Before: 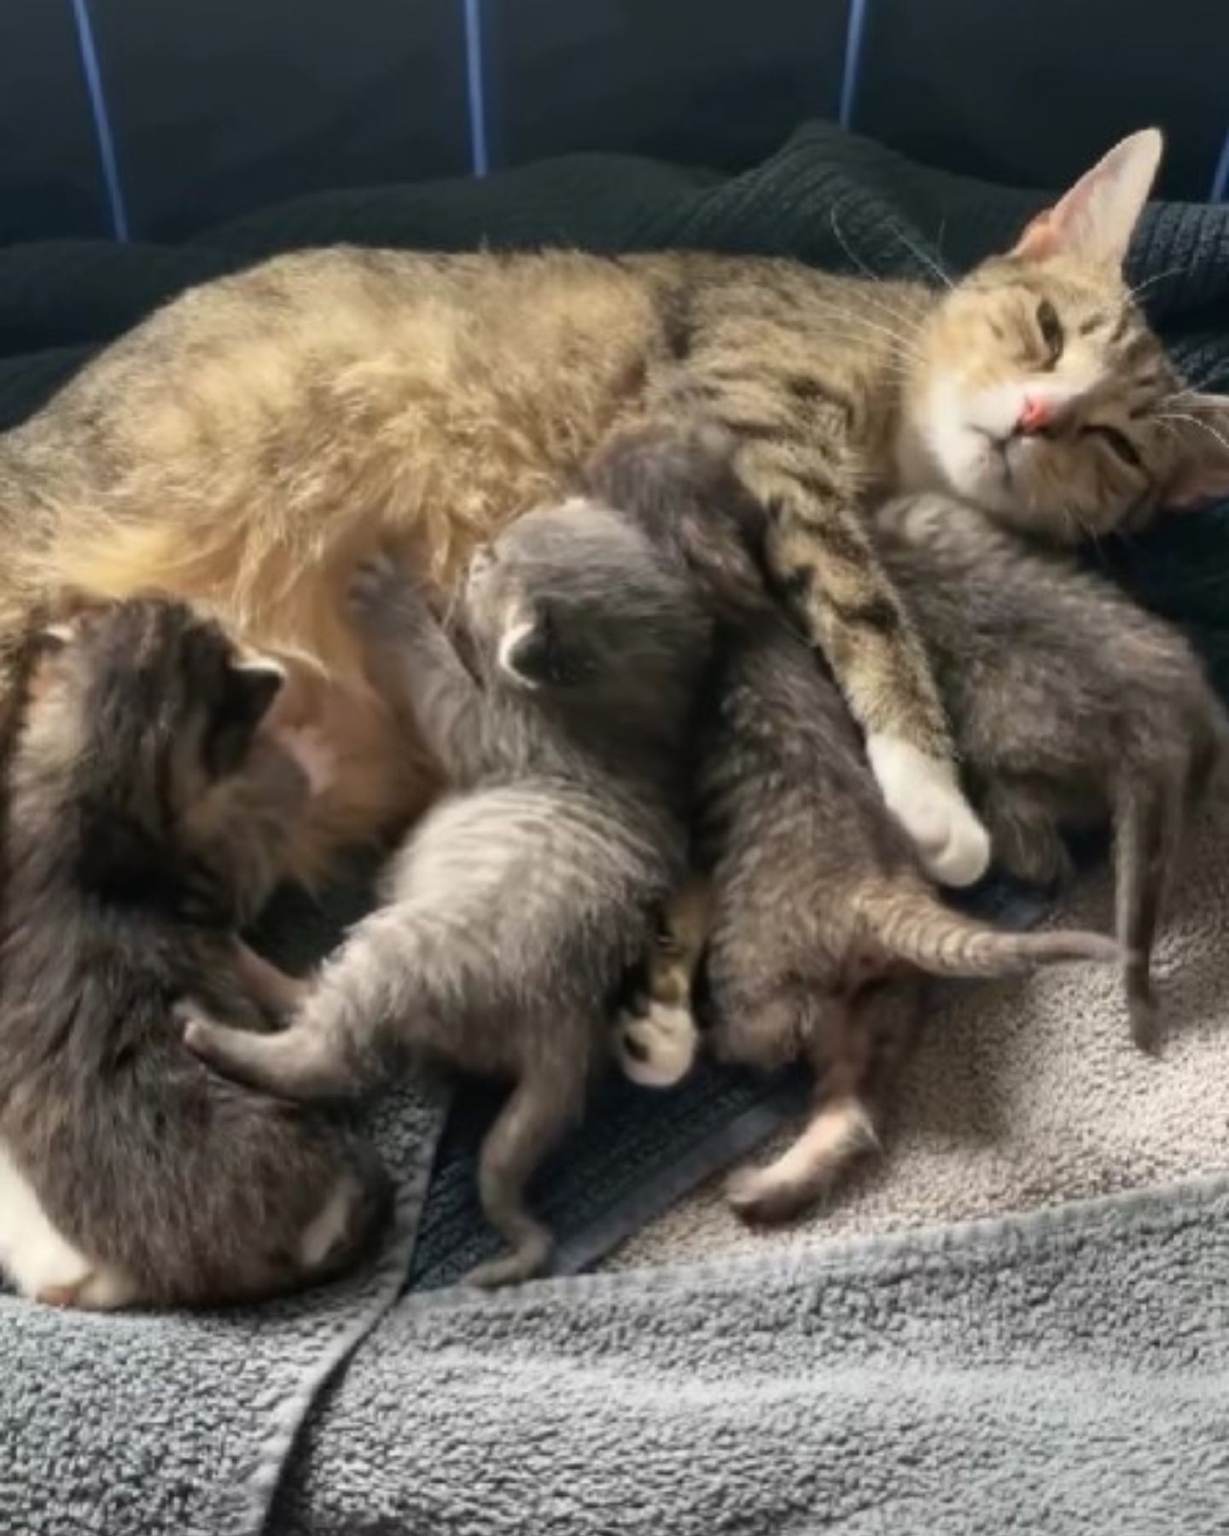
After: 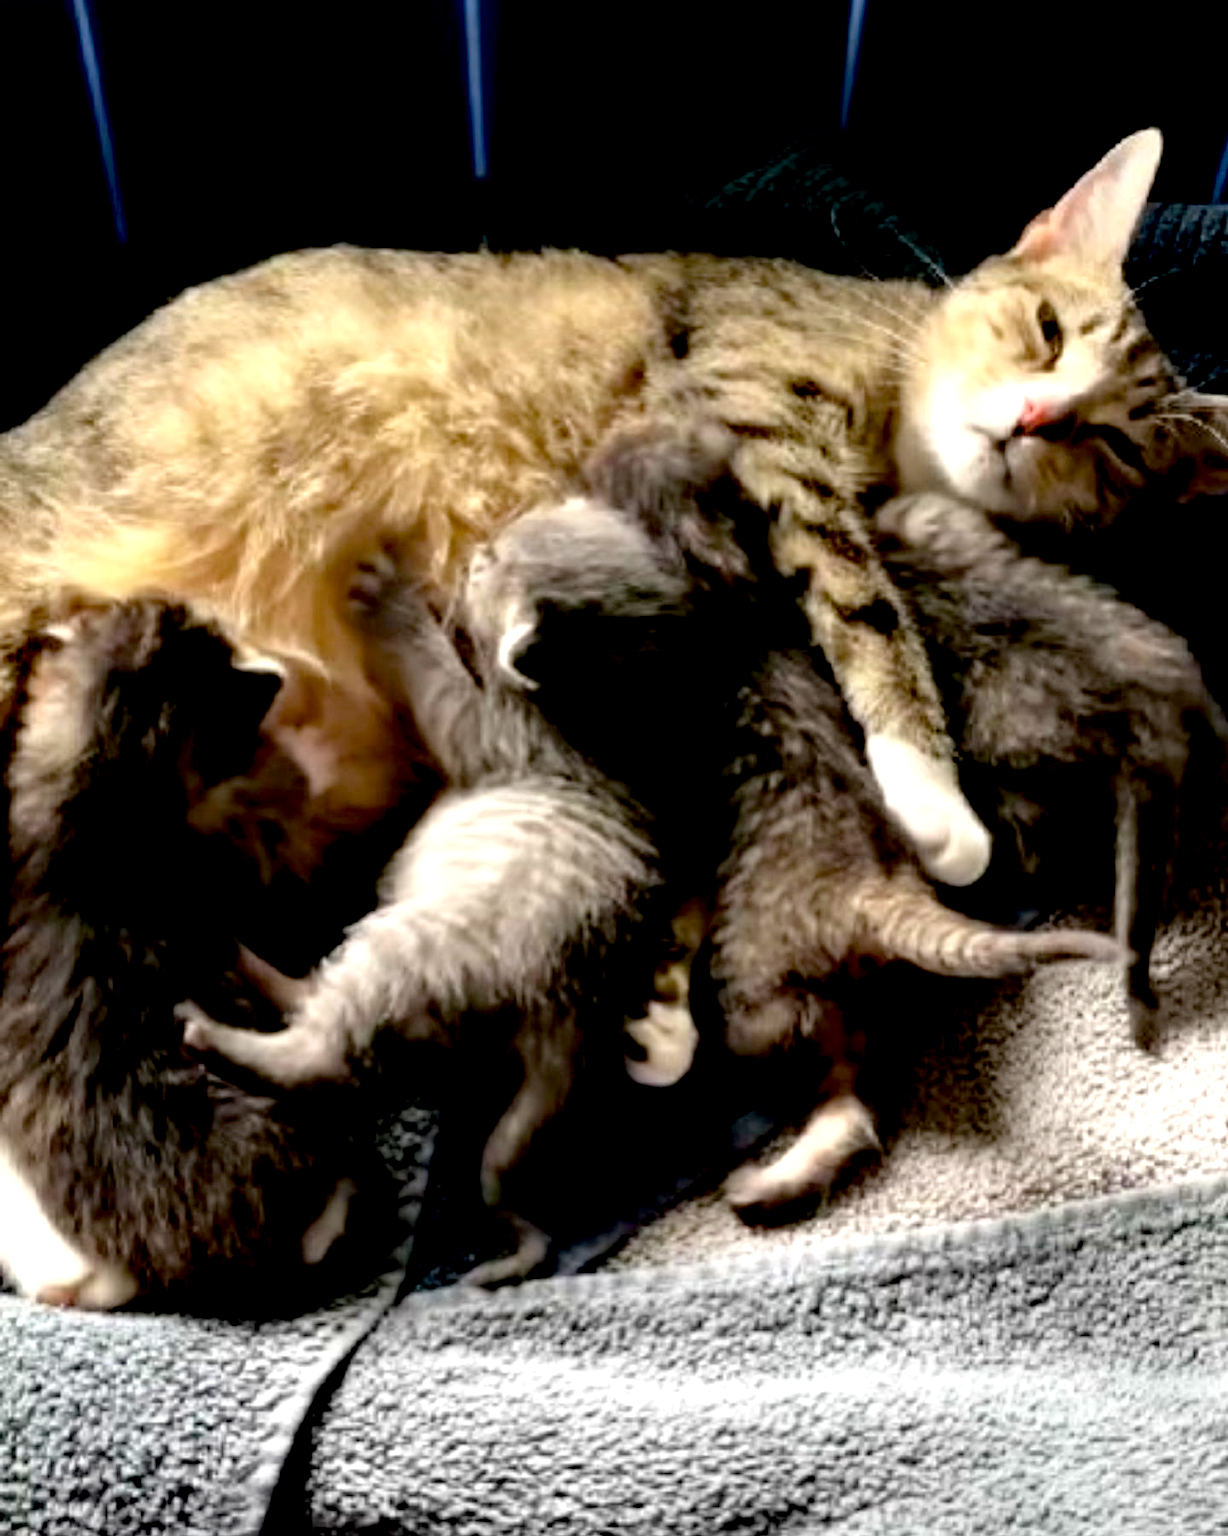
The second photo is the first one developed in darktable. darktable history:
tone equalizer: -8 EV -0.768 EV, -7 EV -0.74 EV, -6 EV -0.568 EV, -5 EV -0.403 EV, -3 EV 0.384 EV, -2 EV 0.6 EV, -1 EV 0.7 EV, +0 EV 0.743 EV
exposure: black level correction 0.046, exposure 0.013 EV, compensate highlight preservation false
